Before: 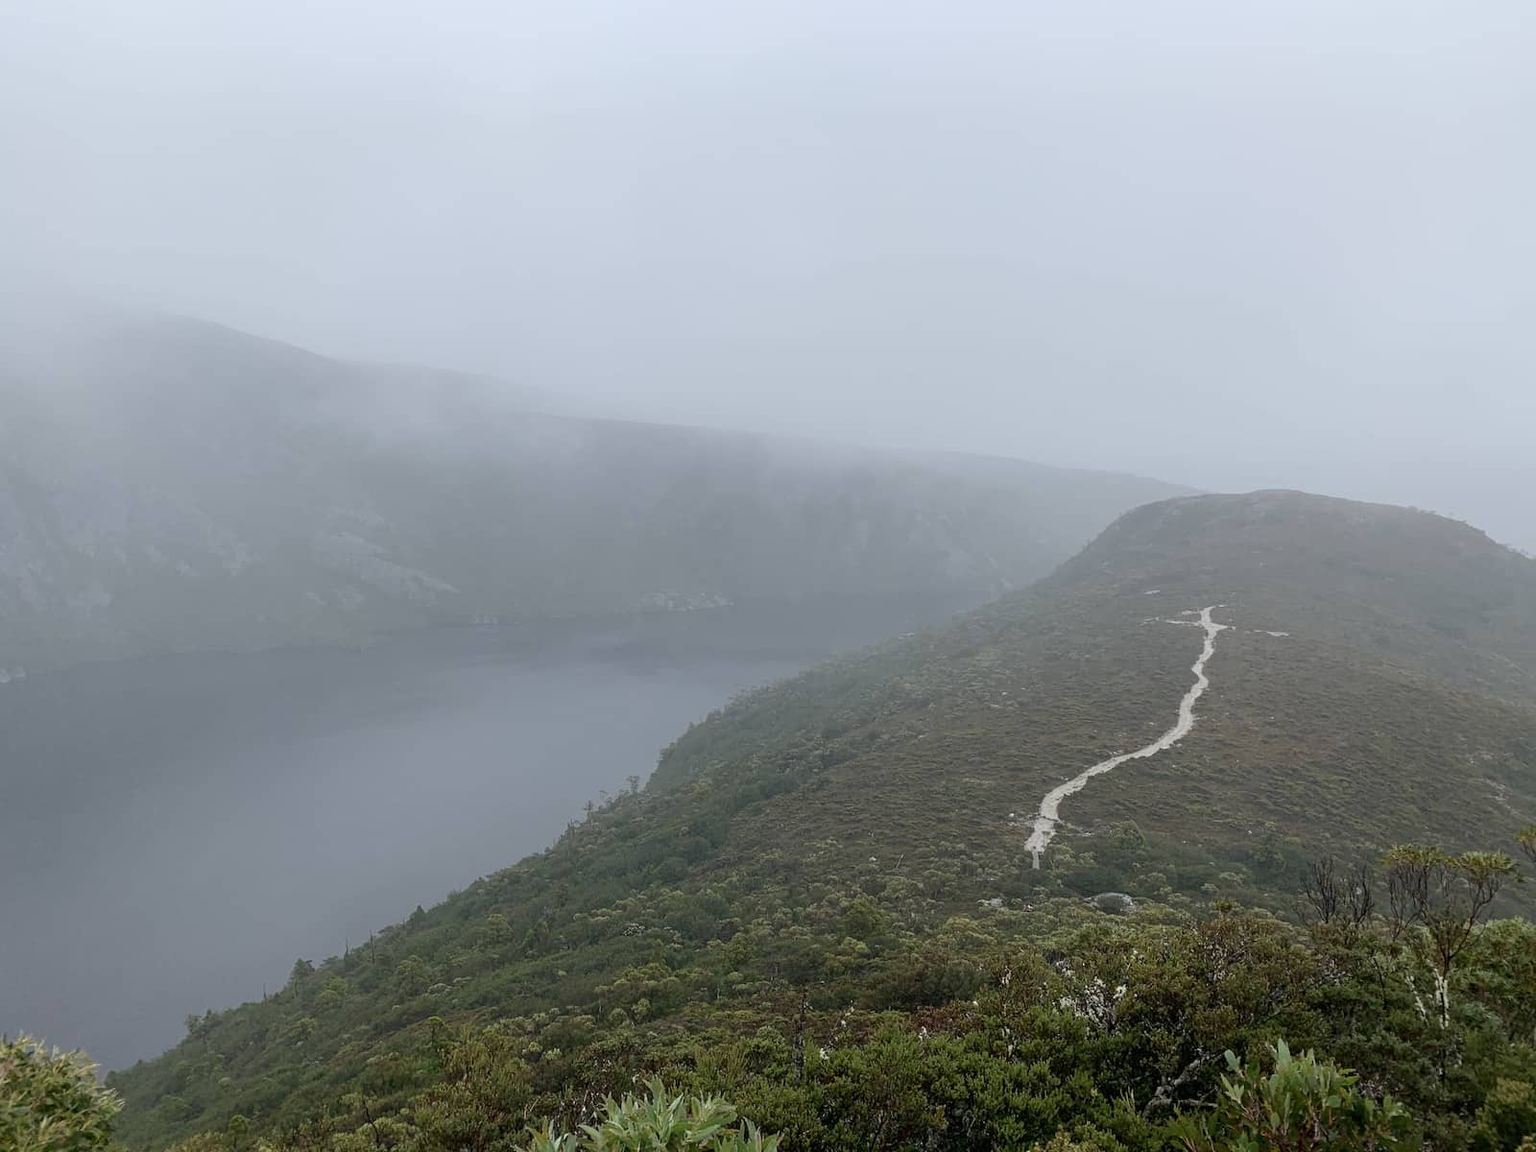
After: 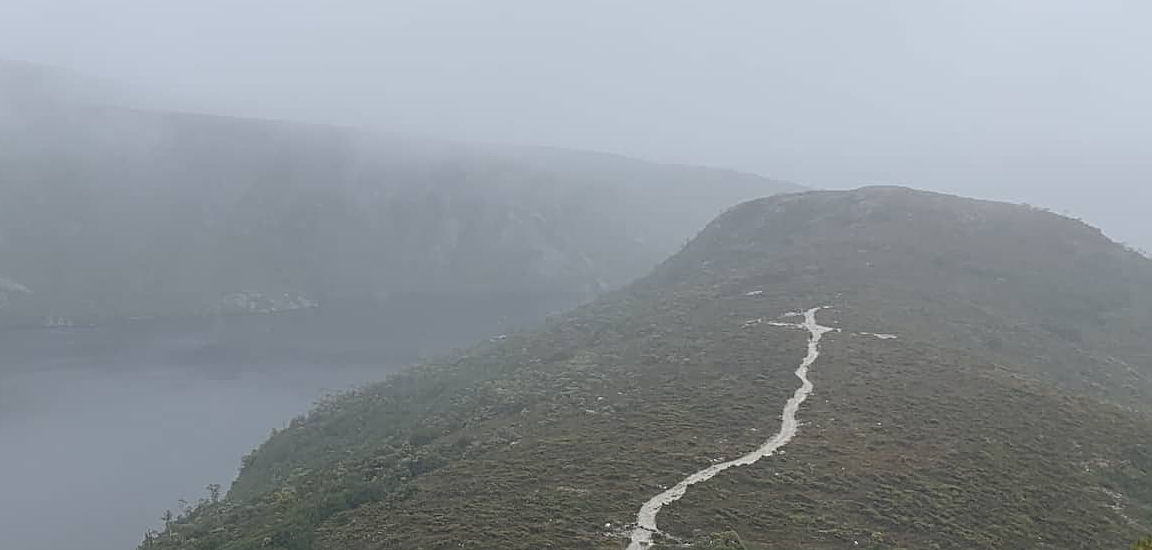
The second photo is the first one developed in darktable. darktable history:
crop and rotate: left 27.938%, top 27.046%, bottom 27.046%
sharpen: on, module defaults
